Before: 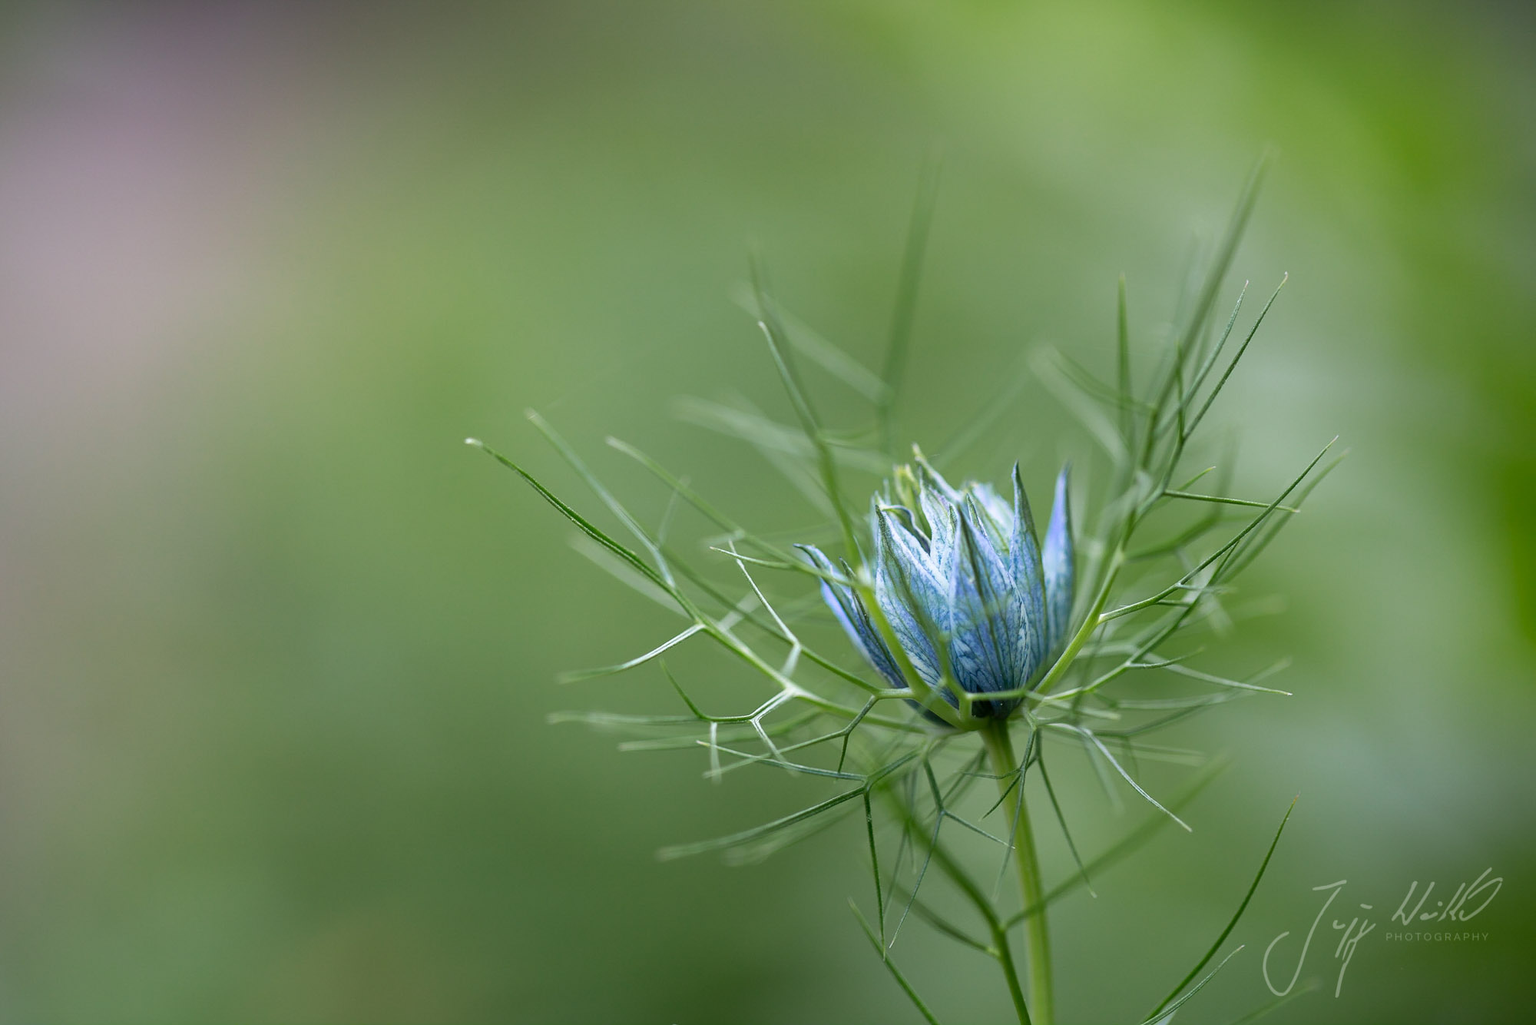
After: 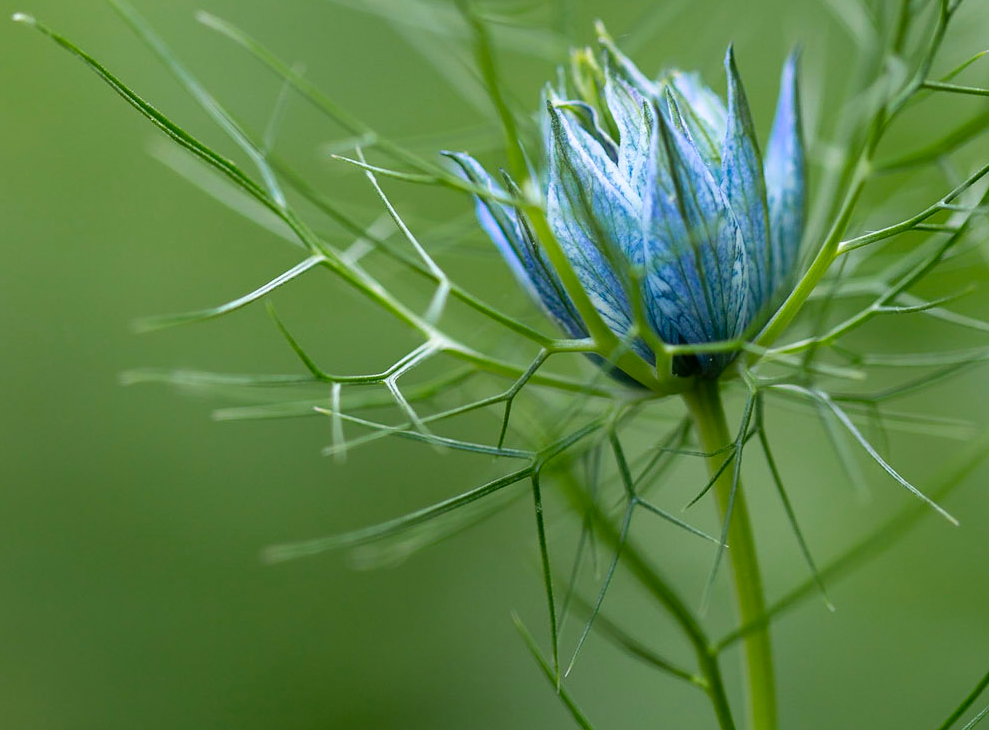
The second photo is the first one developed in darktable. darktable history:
color balance rgb: perceptual saturation grading › global saturation 20%, global vibrance 20%
crop: left 29.672%, top 41.786%, right 20.851%, bottom 3.487%
